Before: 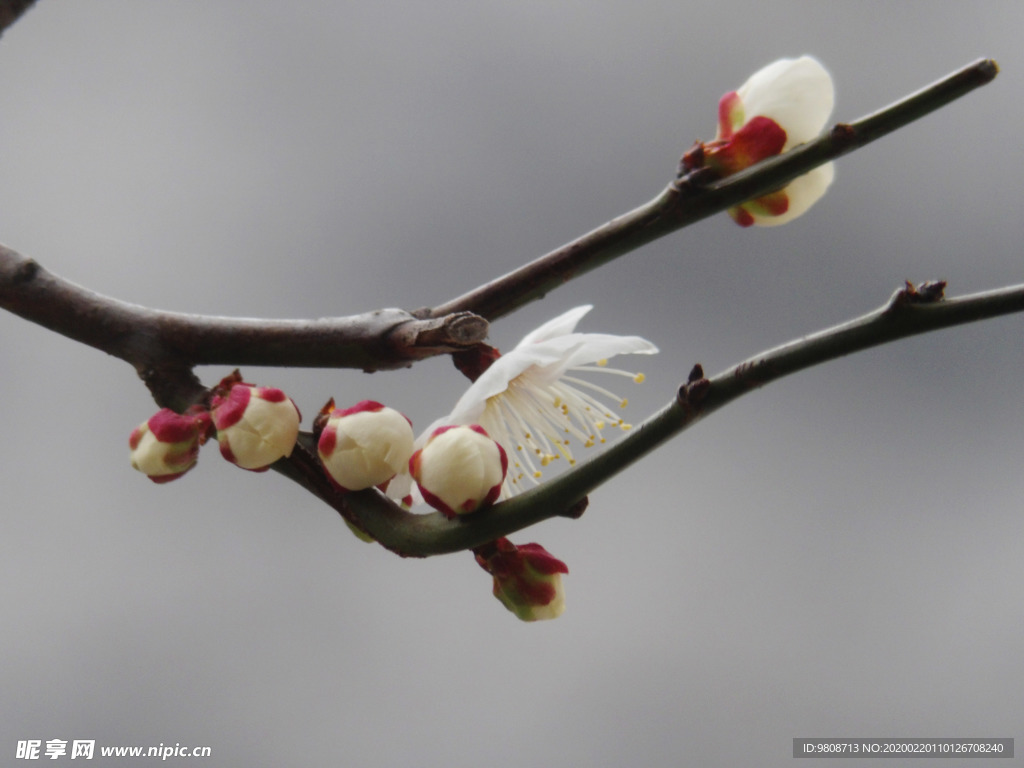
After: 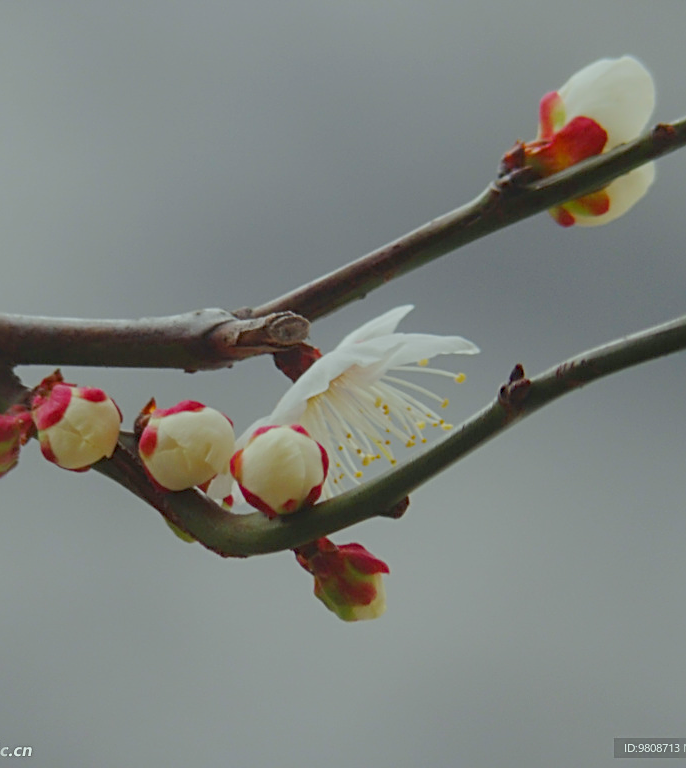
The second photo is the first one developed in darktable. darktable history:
color balance rgb: linear chroma grading › global chroma 15.539%, perceptual saturation grading › global saturation 0.994%, contrast -29.76%
color correction: highlights a* -6.64, highlights b* 0.559
crop and rotate: left 17.547%, right 15.415%
sharpen: radius 2.531, amount 0.624
